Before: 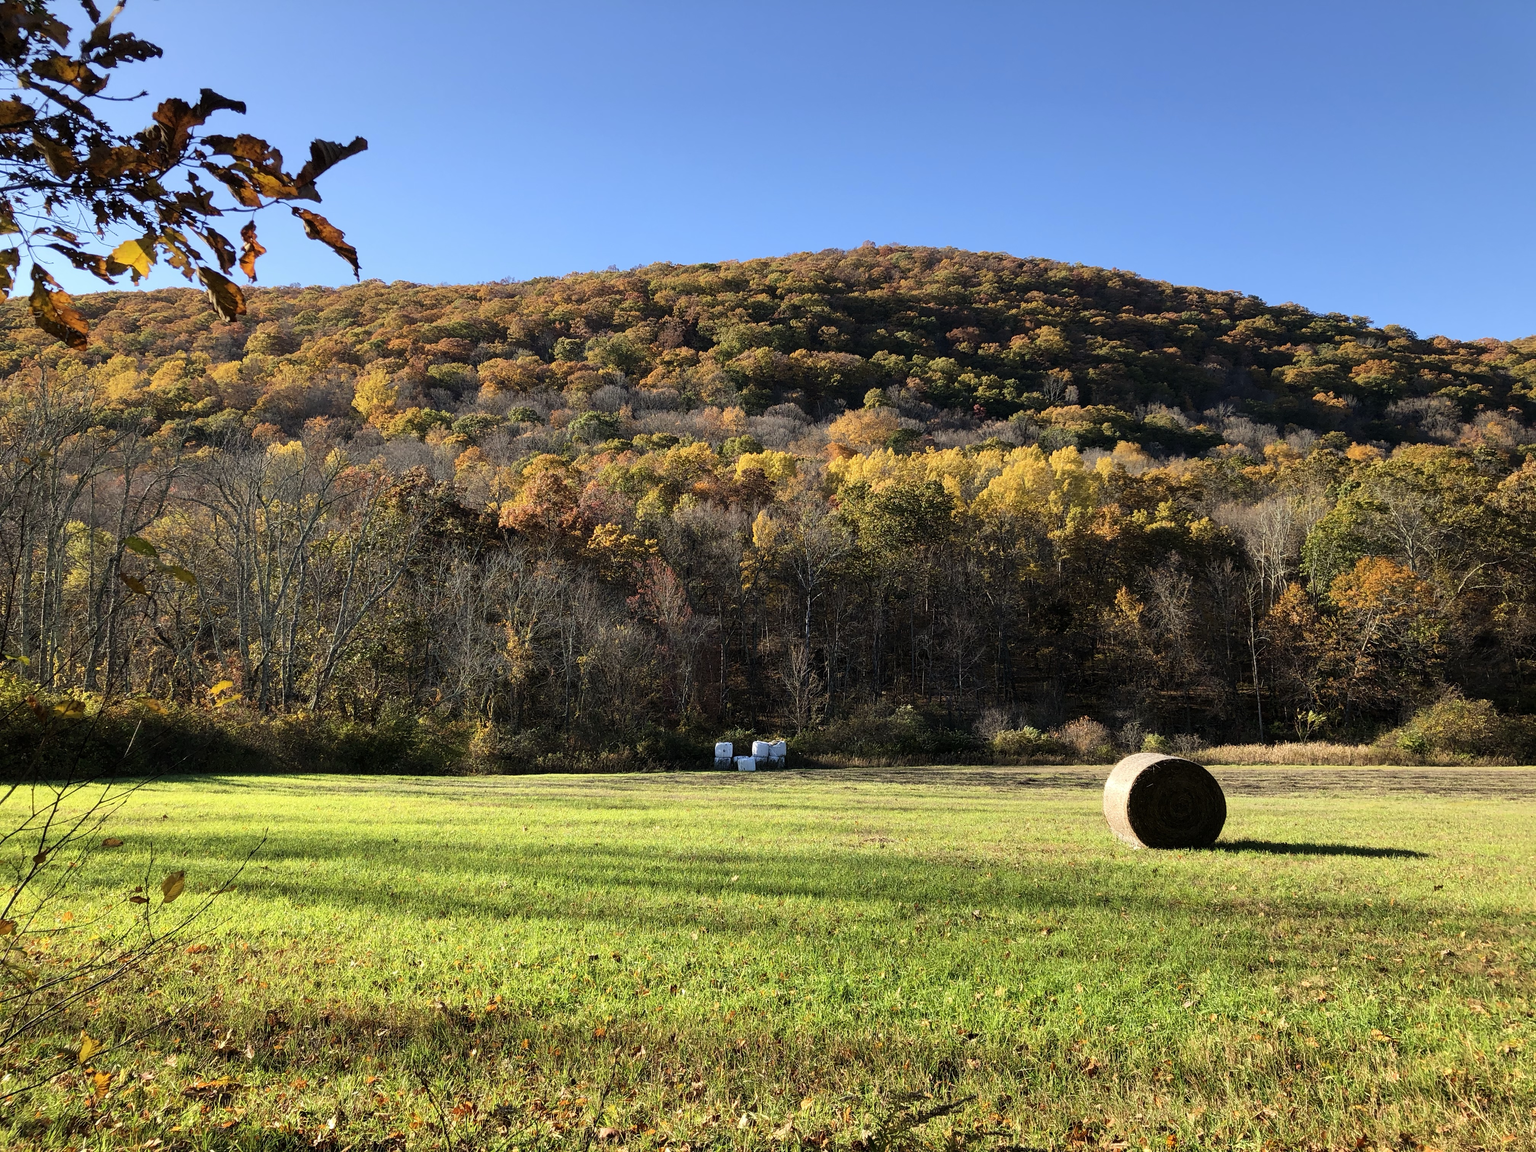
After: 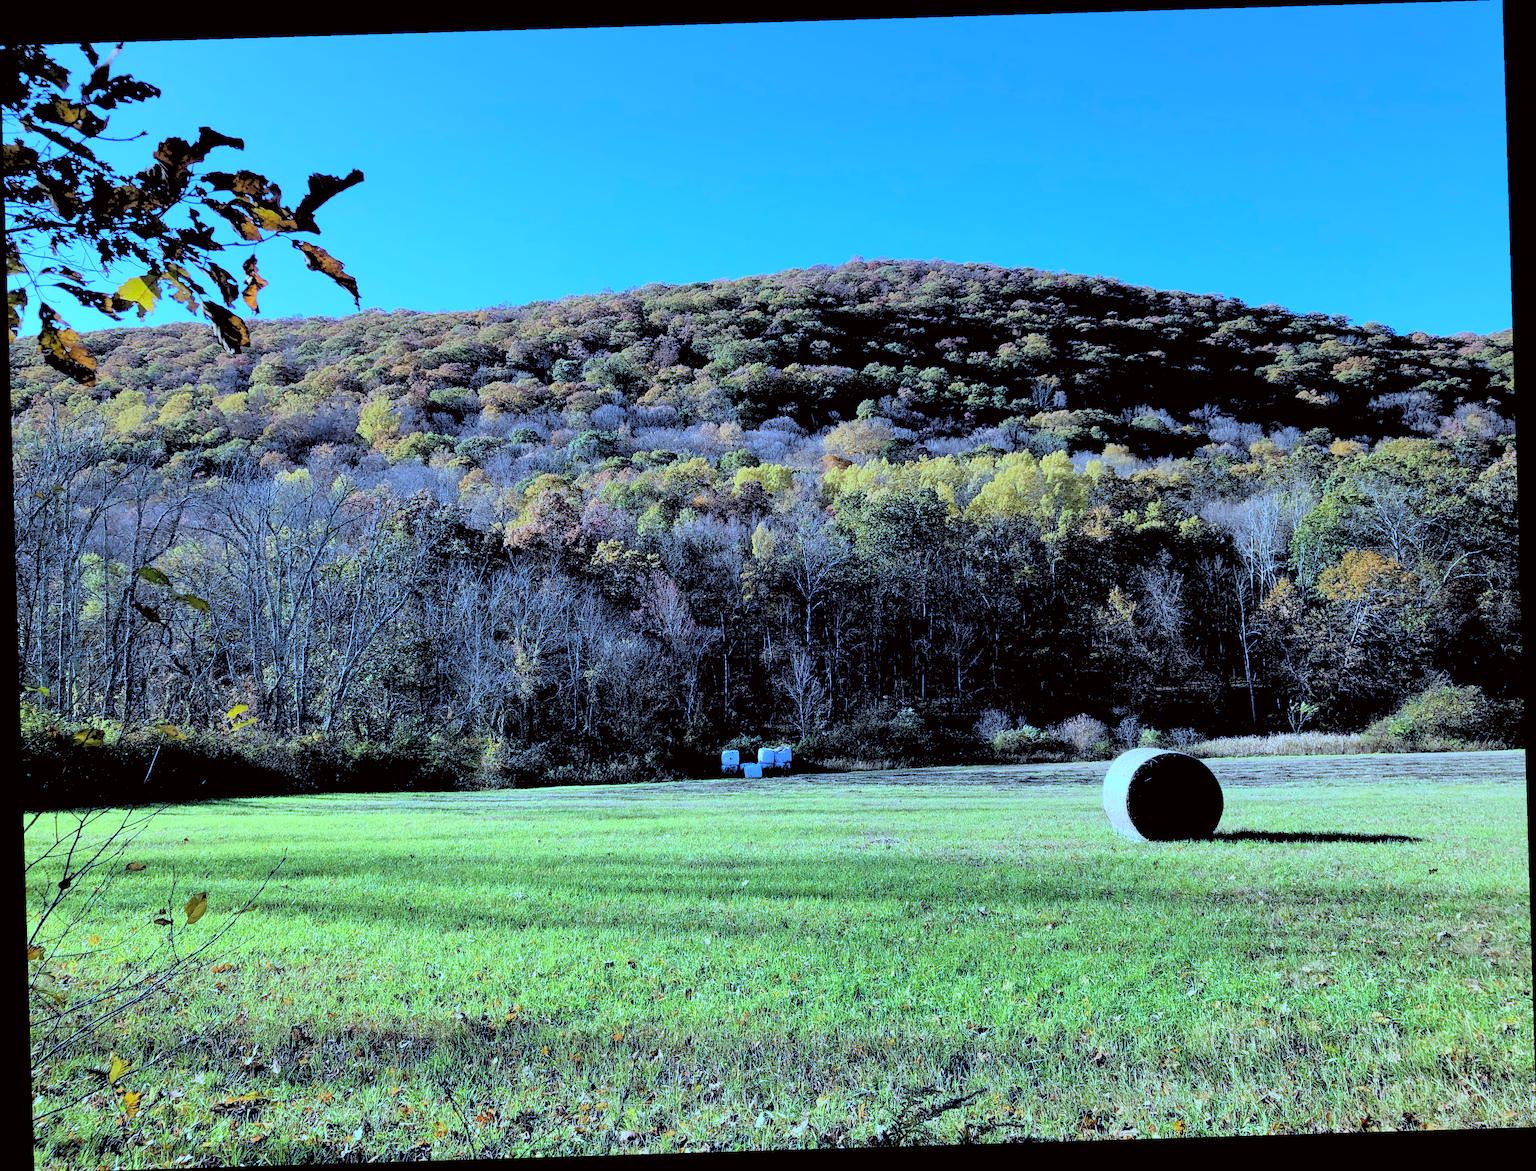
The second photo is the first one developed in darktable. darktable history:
white balance: red 0.766, blue 1.537
rotate and perspective: rotation -1.75°, automatic cropping off
rgb levels: levels [[0.027, 0.429, 0.996], [0, 0.5, 1], [0, 0.5, 1]]
color correction: highlights a* -2.73, highlights b* -2.09, shadows a* 2.41, shadows b* 2.73
